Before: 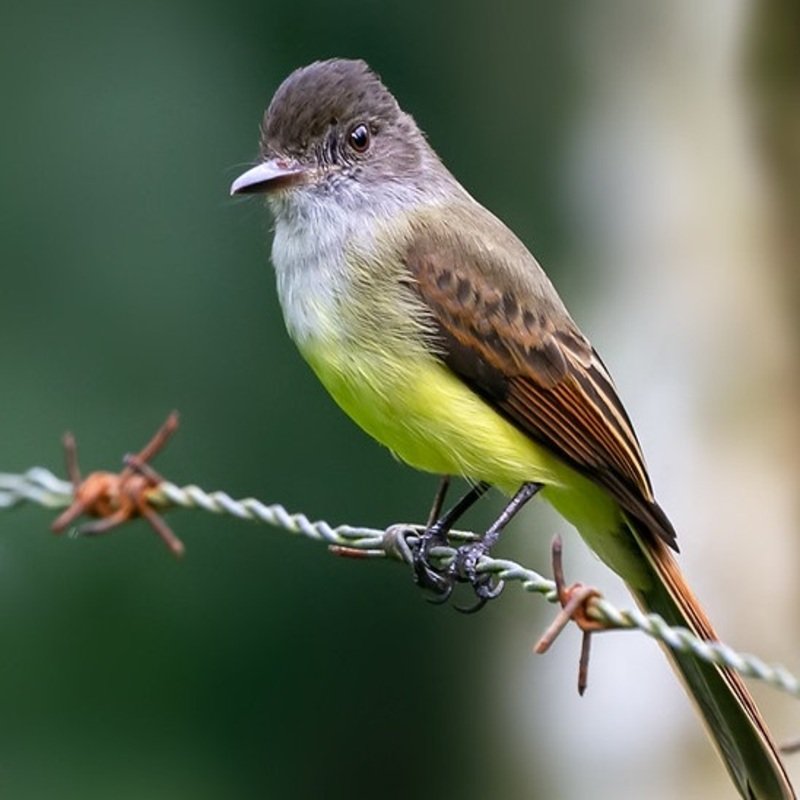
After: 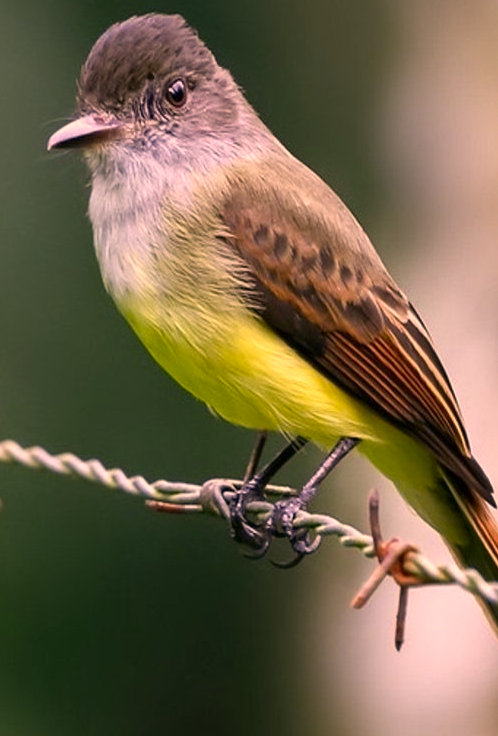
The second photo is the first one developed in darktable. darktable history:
crop and rotate: left 22.918%, top 5.629%, right 14.711%, bottom 2.247%
color correction: highlights a* 21.16, highlights b* 19.61
shadows and highlights: shadows 19.13, highlights -83.41, soften with gaussian
